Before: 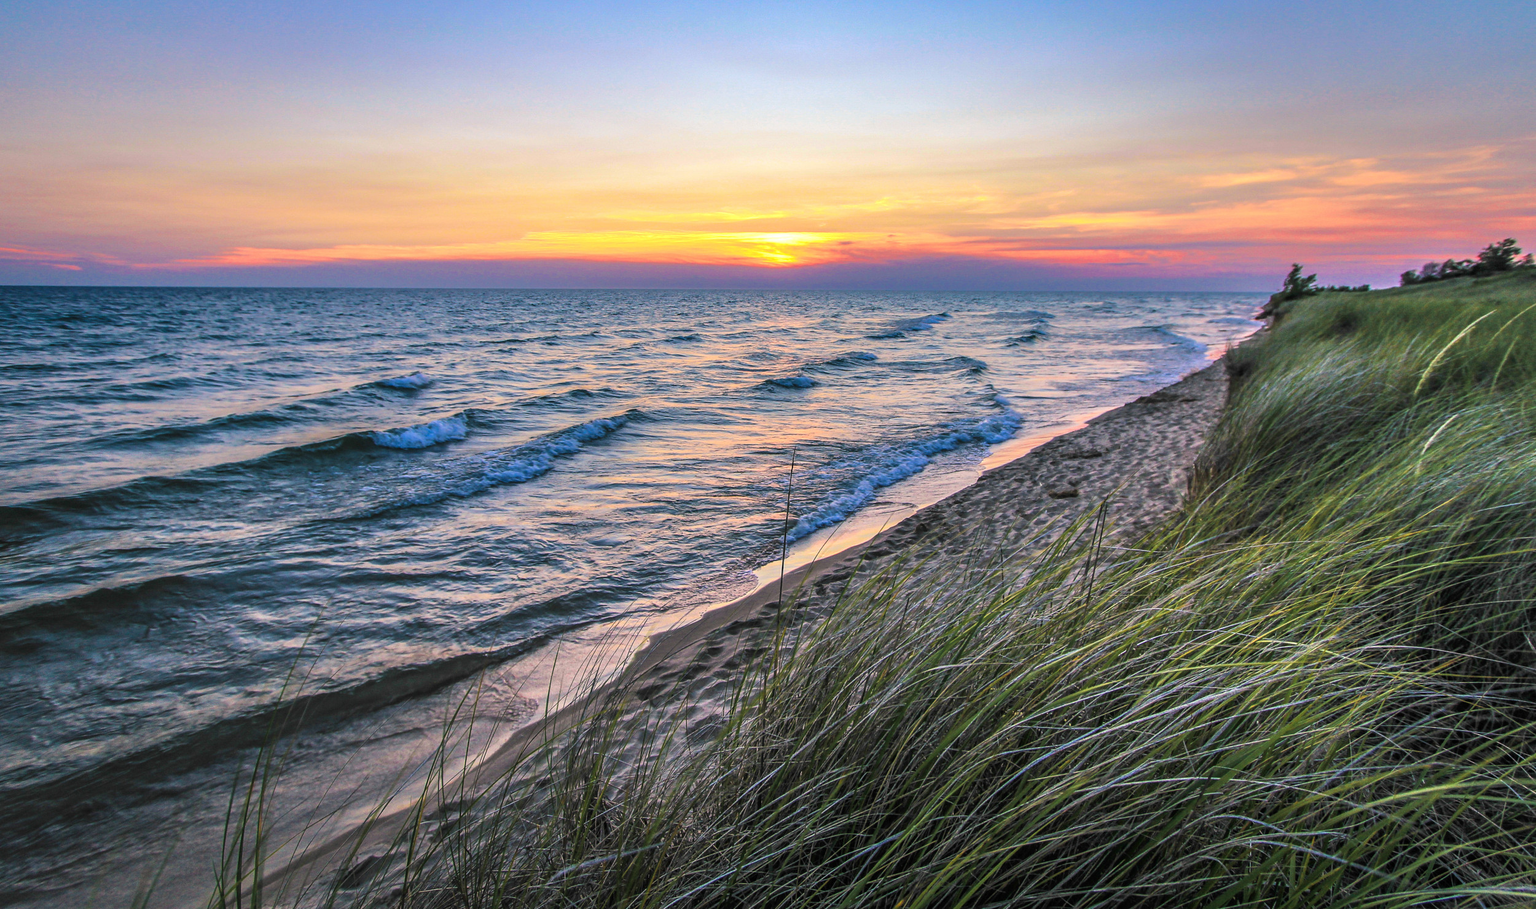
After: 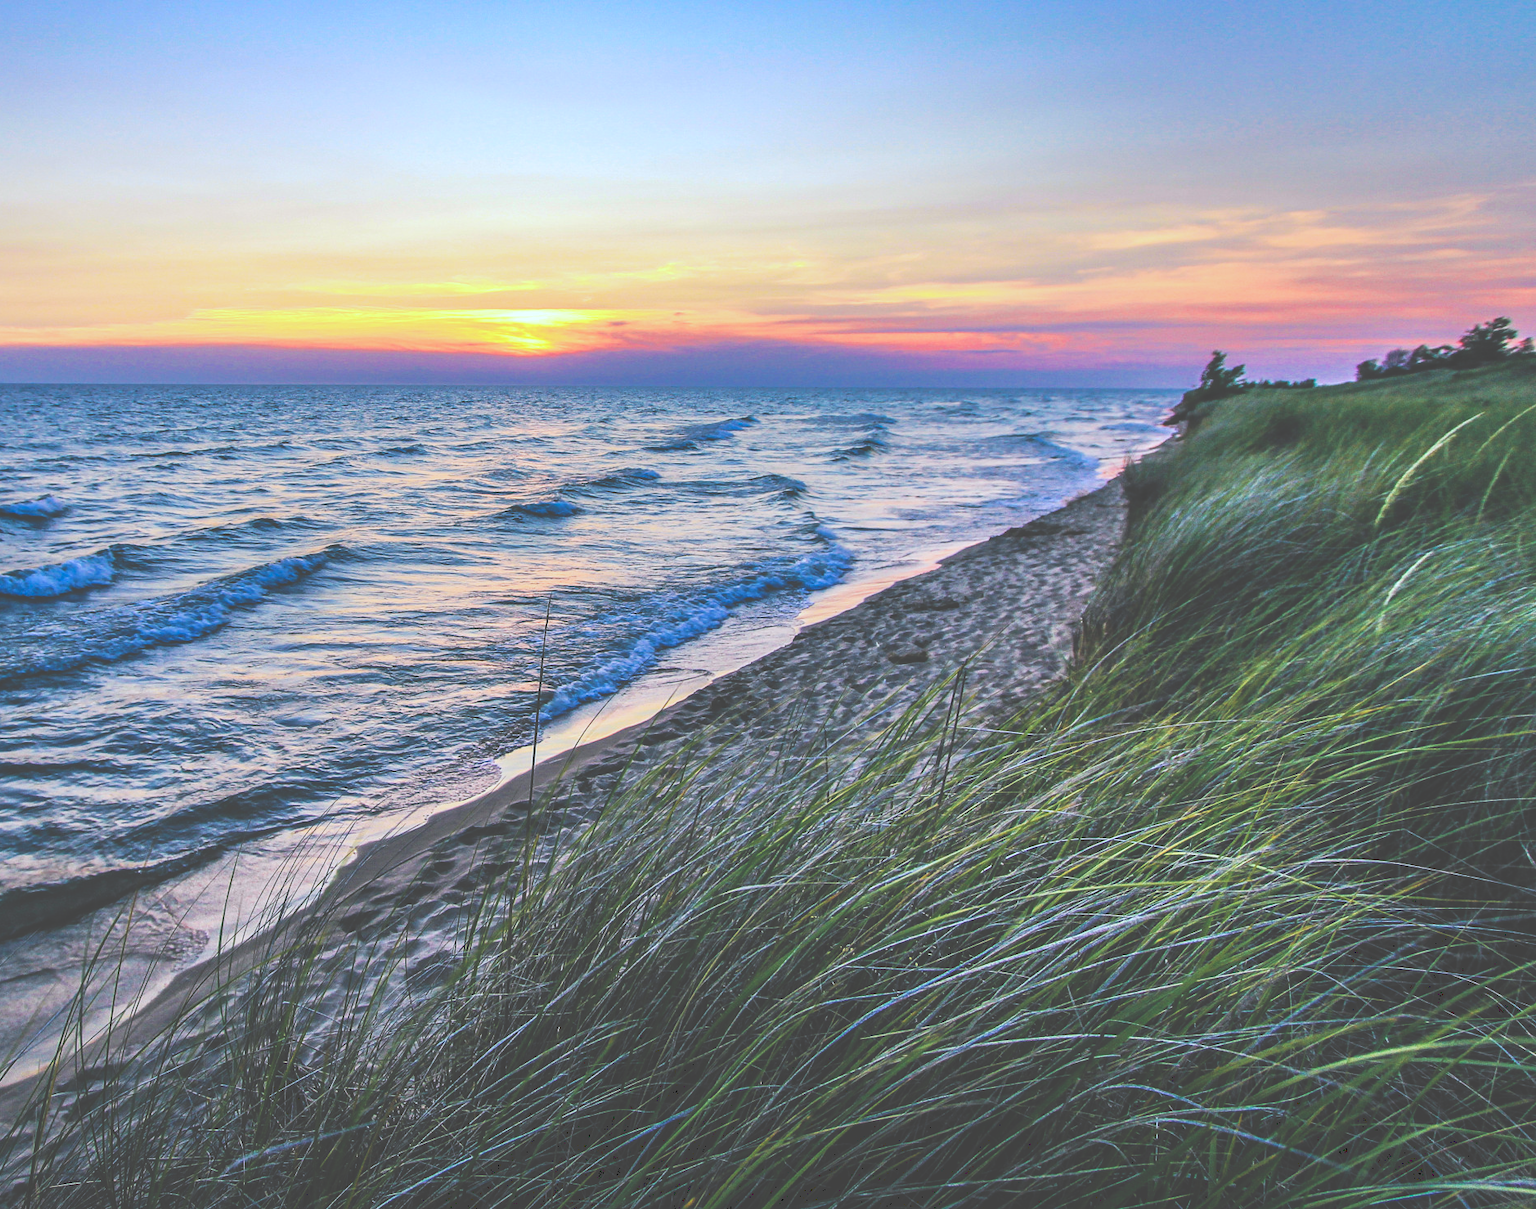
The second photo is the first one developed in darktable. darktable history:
color calibration: illuminant F (fluorescent), F source F9 (Cool White Deluxe 4150 K) – high CRI, x 0.374, y 0.373, temperature 4150.79 K, saturation algorithm version 1 (2020)
tone curve: curves: ch0 [(0, 0) (0.003, 0.273) (0.011, 0.276) (0.025, 0.276) (0.044, 0.28) (0.069, 0.283) (0.1, 0.288) (0.136, 0.293) (0.177, 0.302) (0.224, 0.321) (0.277, 0.349) (0.335, 0.393) (0.399, 0.448) (0.468, 0.51) (0.543, 0.589) (0.623, 0.677) (0.709, 0.761) (0.801, 0.839) (0.898, 0.909) (1, 1)], preserve colors none
crop and rotate: left 24.846%
